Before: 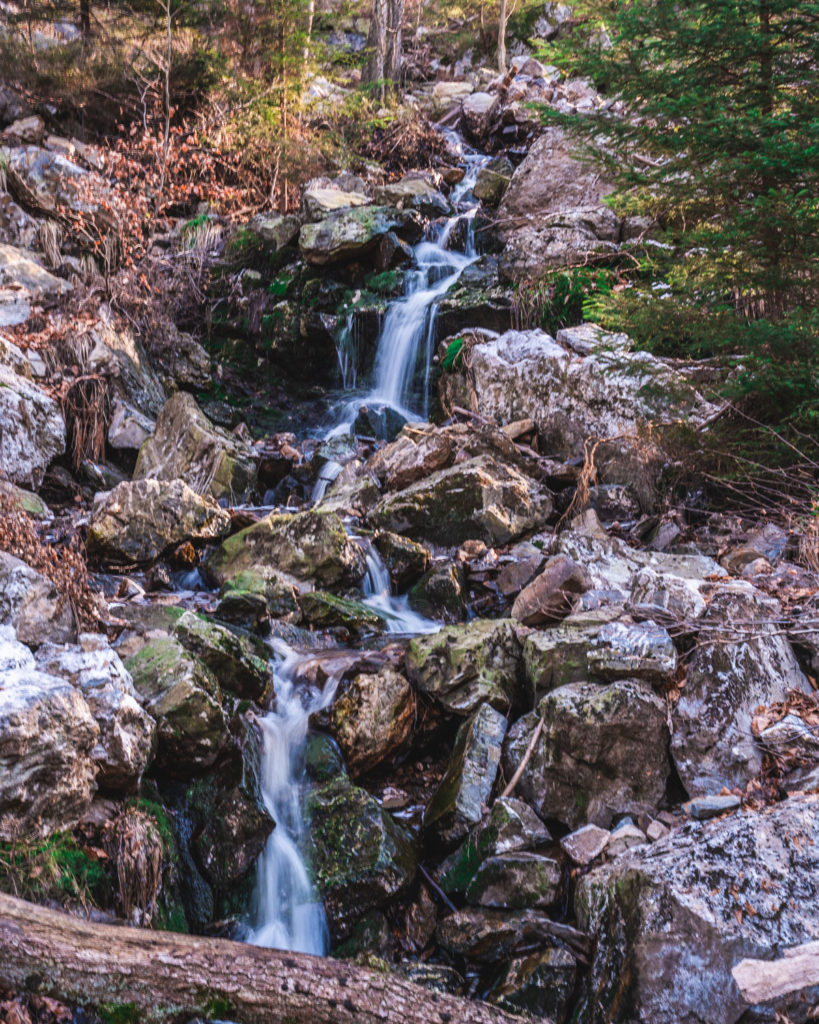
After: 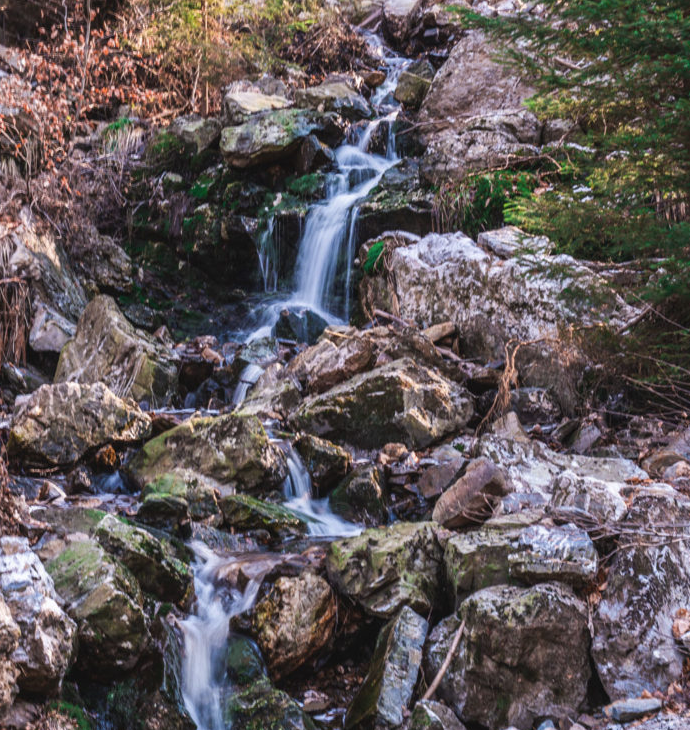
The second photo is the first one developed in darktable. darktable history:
contrast brightness saturation: contrast 0.014, saturation -0.063
crop and rotate: left 9.663%, top 9.503%, right 5.998%, bottom 19.146%
